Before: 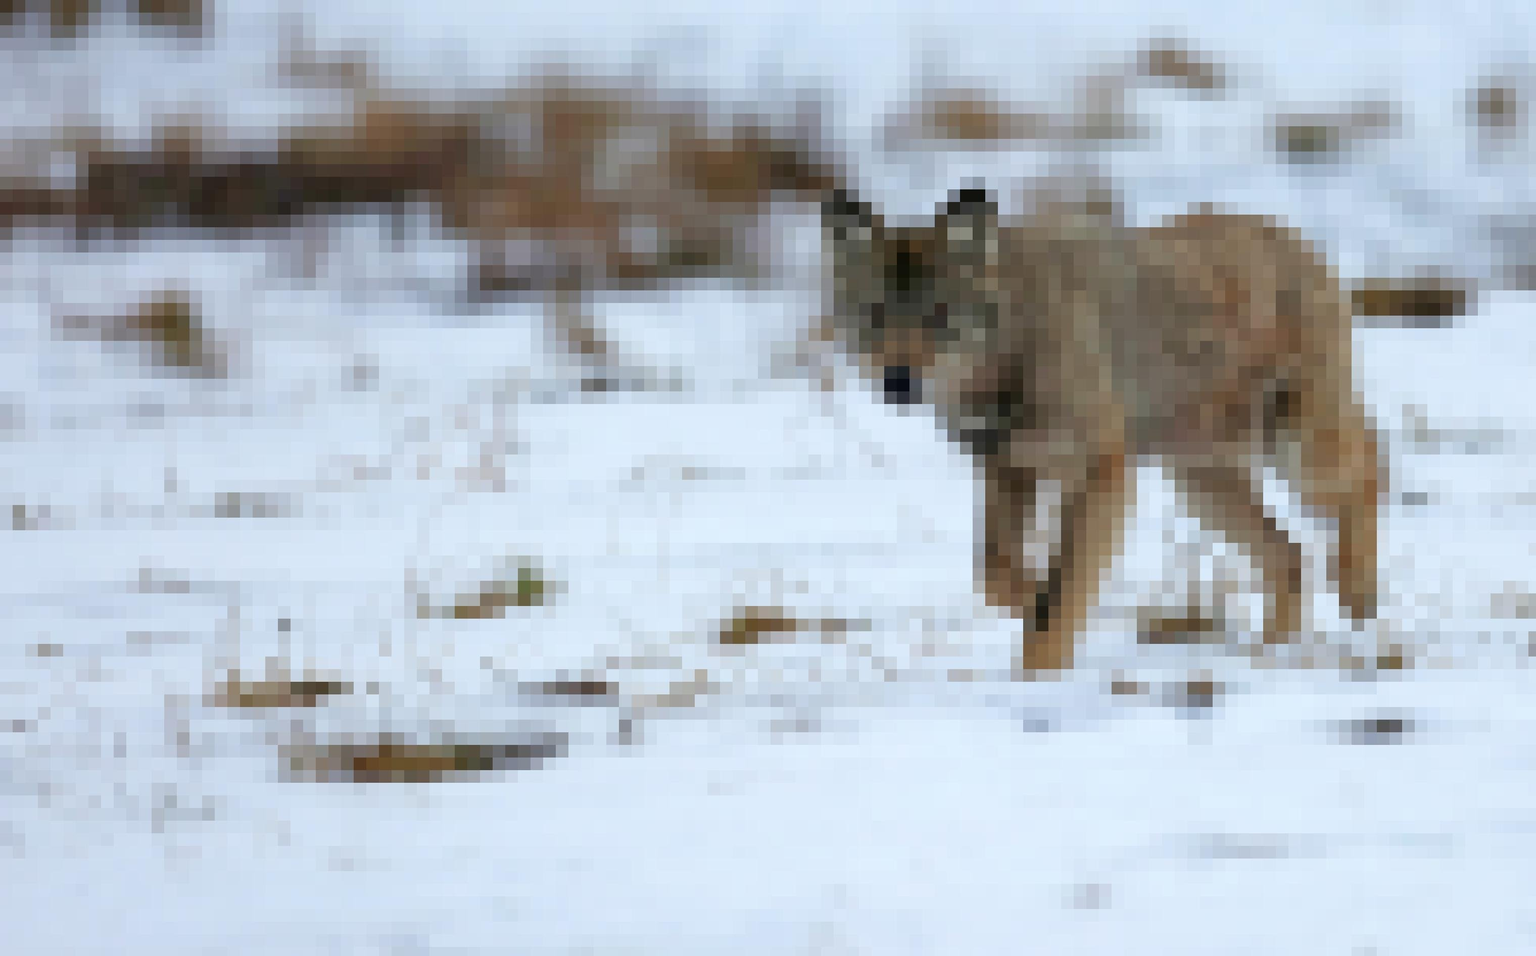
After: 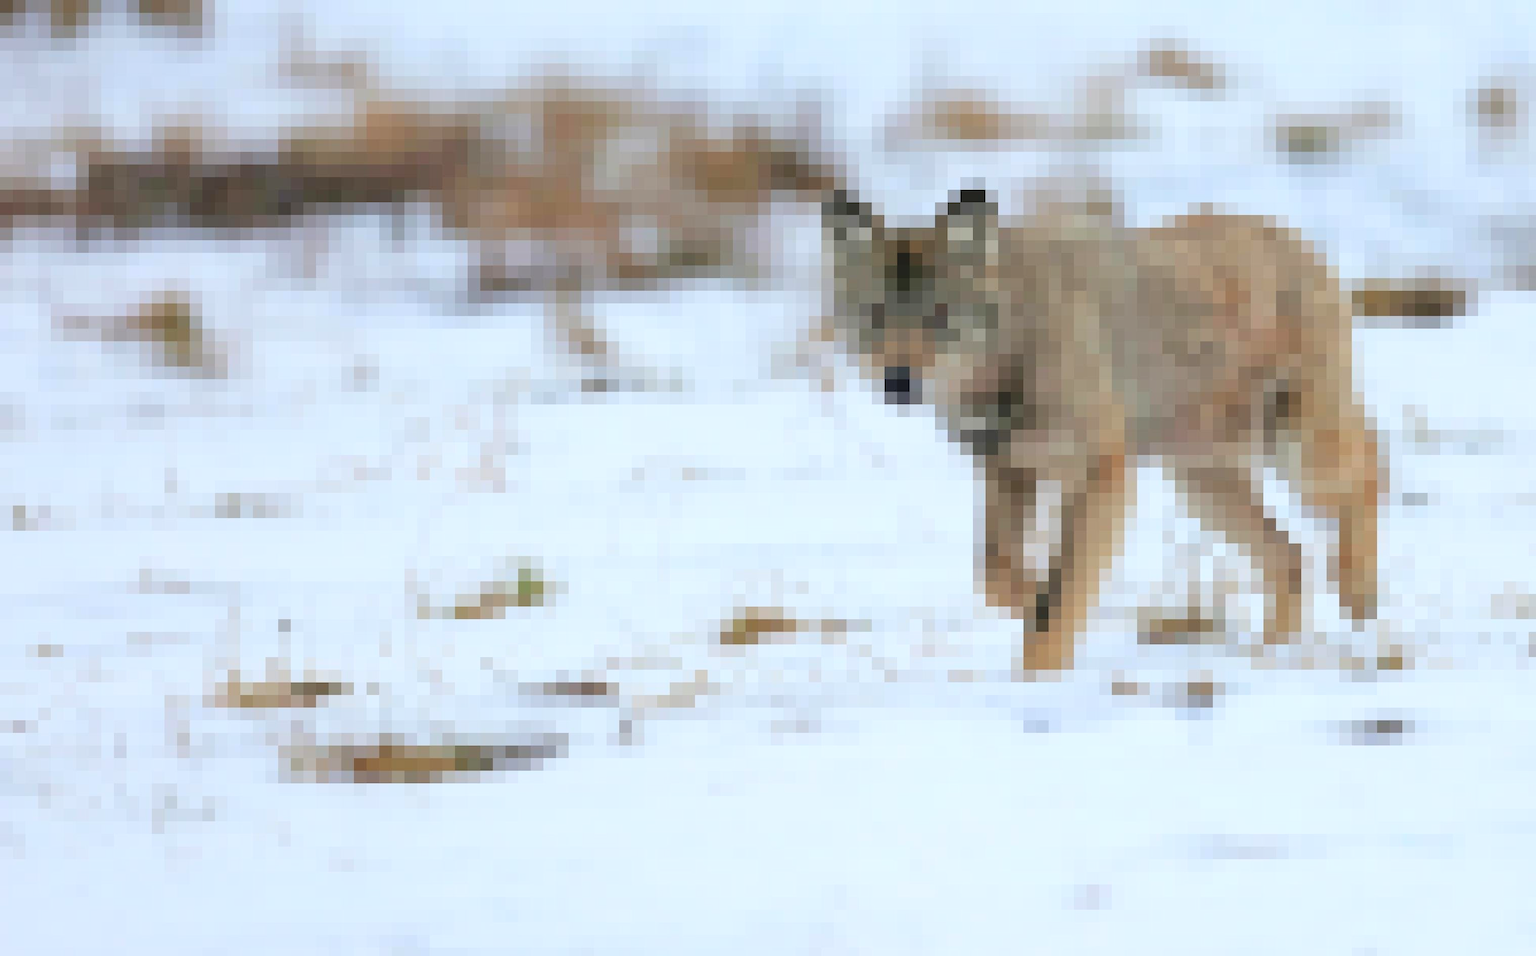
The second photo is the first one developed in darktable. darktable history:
contrast brightness saturation: contrast 0.103, brightness 0.297, saturation 0.136
